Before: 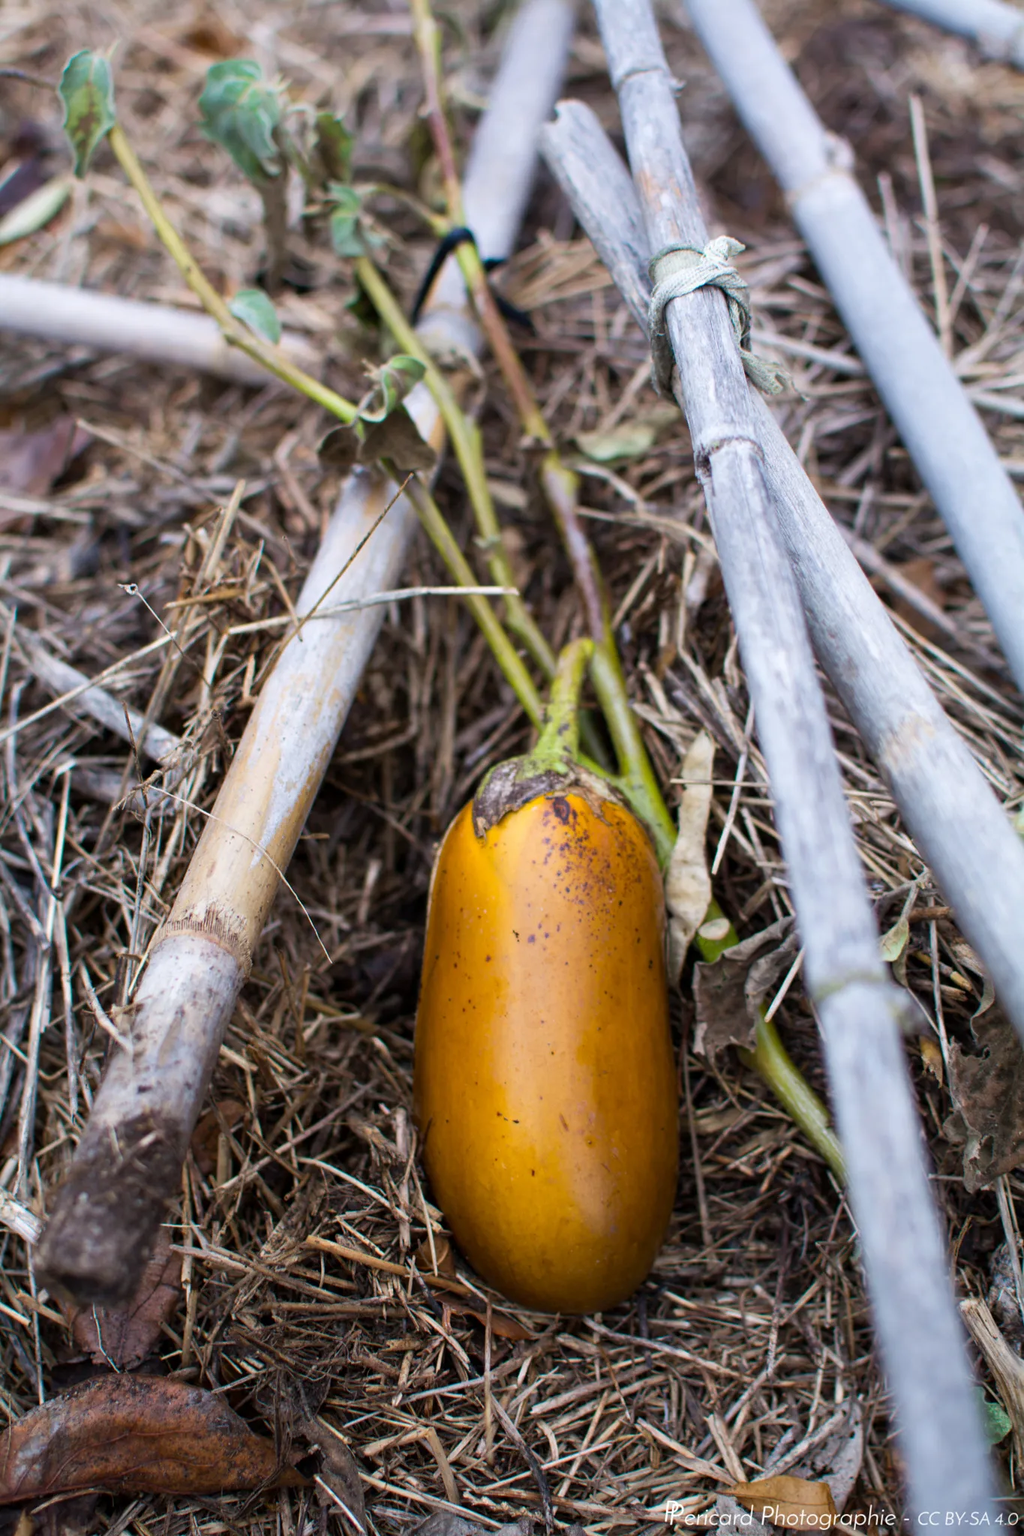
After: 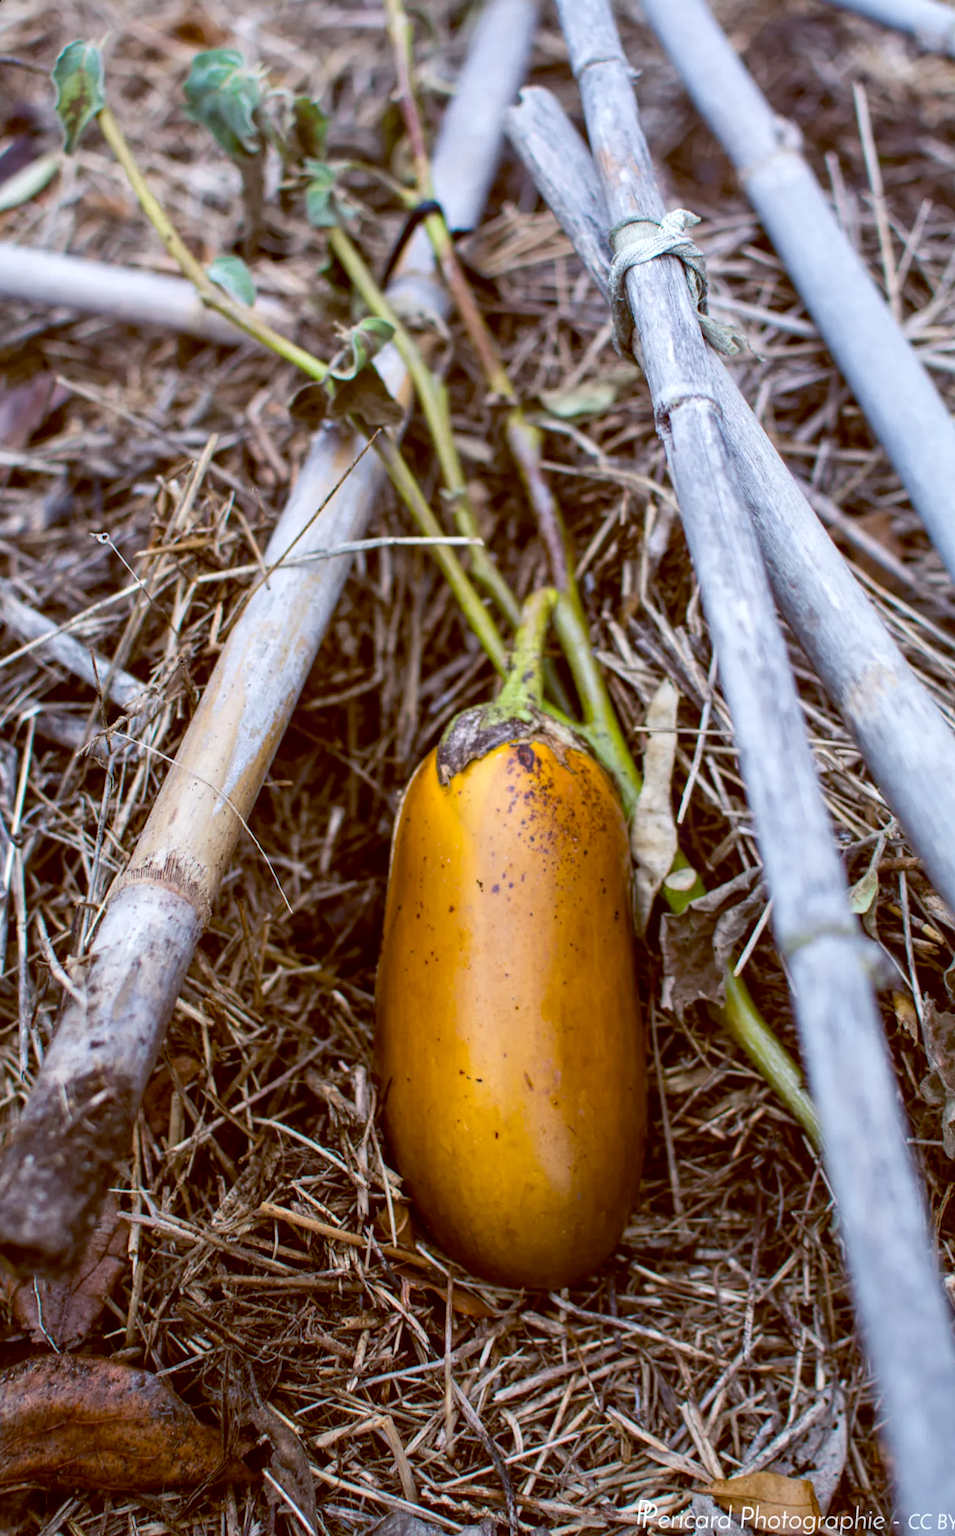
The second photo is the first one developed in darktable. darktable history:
color balance: lift [1, 1.015, 1.004, 0.985], gamma [1, 0.958, 0.971, 1.042], gain [1, 0.956, 0.977, 1.044]
local contrast: on, module defaults
rotate and perspective: rotation 0.215°, lens shift (vertical) -0.139, crop left 0.069, crop right 0.939, crop top 0.002, crop bottom 0.996
